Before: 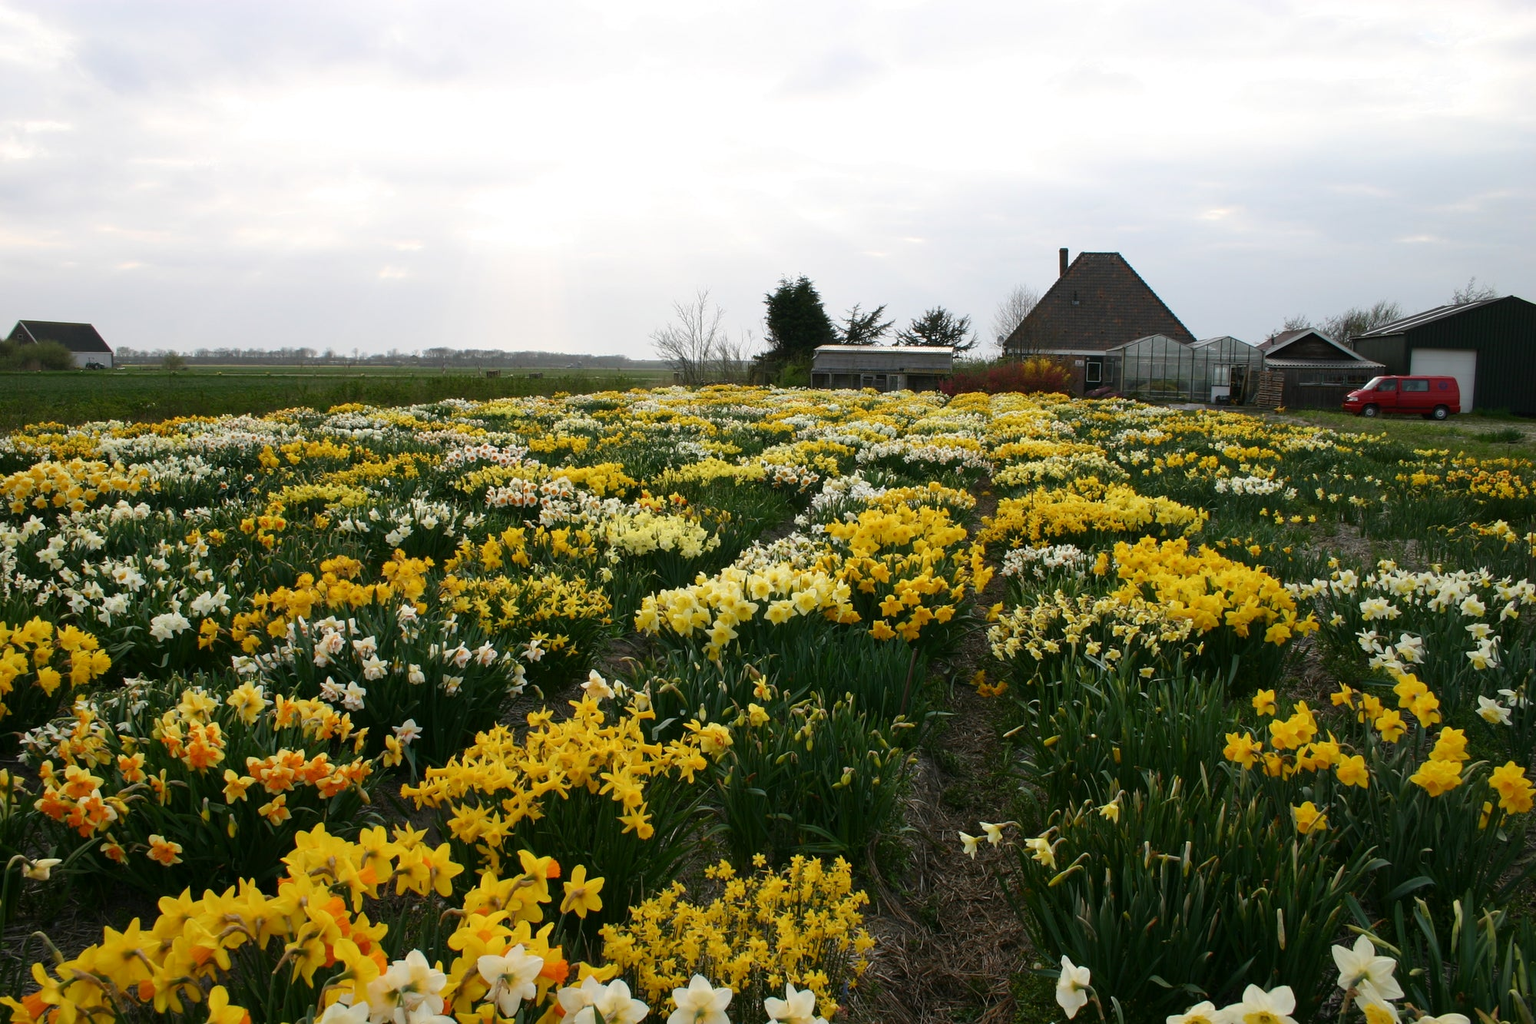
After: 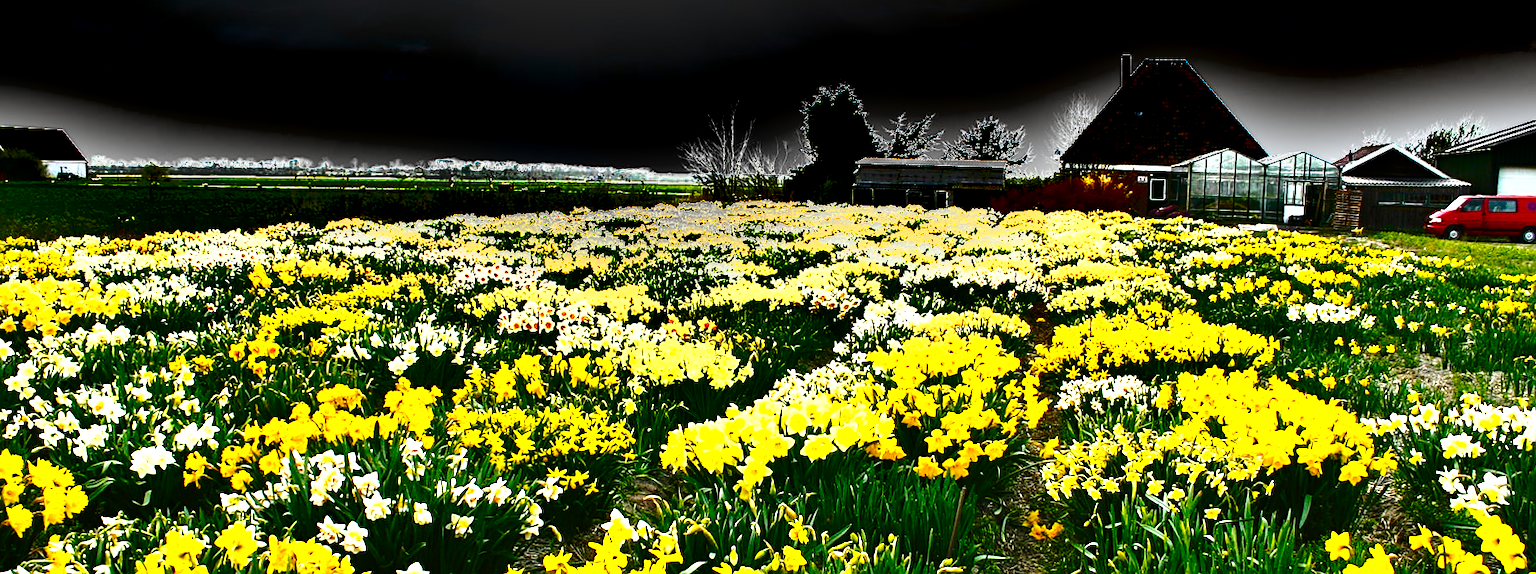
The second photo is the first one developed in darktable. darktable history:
tone curve: curves: ch0 [(0, 0) (0.003, 0.007) (0.011, 0.009) (0.025, 0.014) (0.044, 0.022) (0.069, 0.029) (0.1, 0.037) (0.136, 0.052) (0.177, 0.083) (0.224, 0.121) (0.277, 0.177) (0.335, 0.258) (0.399, 0.351) (0.468, 0.454) (0.543, 0.557) (0.623, 0.654) (0.709, 0.744) (0.801, 0.825) (0.898, 0.909) (1, 1)], preserve colors none
shadows and highlights: shadows 80.73, white point adjustment -9.07, highlights -61.46, soften with gaussian
rotate and perspective: rotation 0.174°, lens shift (vertical) 0.013, lens shift (horizontal) 0.019, shear 0.001, automatic cropping original format, crop left 0.007, crop right 0.991, crop top 0.016, crop bottom 0.997
exposure: black level correction 0, exposure 2.138 EV, compensate exposure bias true, compensate highlight preservation false
color balance rgb: linear chroma grading › global chroma 15%, perceptual saturation grading › global saturation 30%
sharpen: on, module defaults
crop: left 1.744%, top 19.225%, right 5.069%, bottom 28.357%
tone equalizer: -8 EV -0.75 EV, -7 EV -0.7 EV, -6 EV -0.6 EV, -5 EV -0.4 EV, -3 EV 0.4 EV, -2 EV 0.6 EV, -1 EV 0.7 EV, +0 EV 0.75 EV, edges refinement/feathering 500, mask exposure compensation -1.57 EV, preserve details no
